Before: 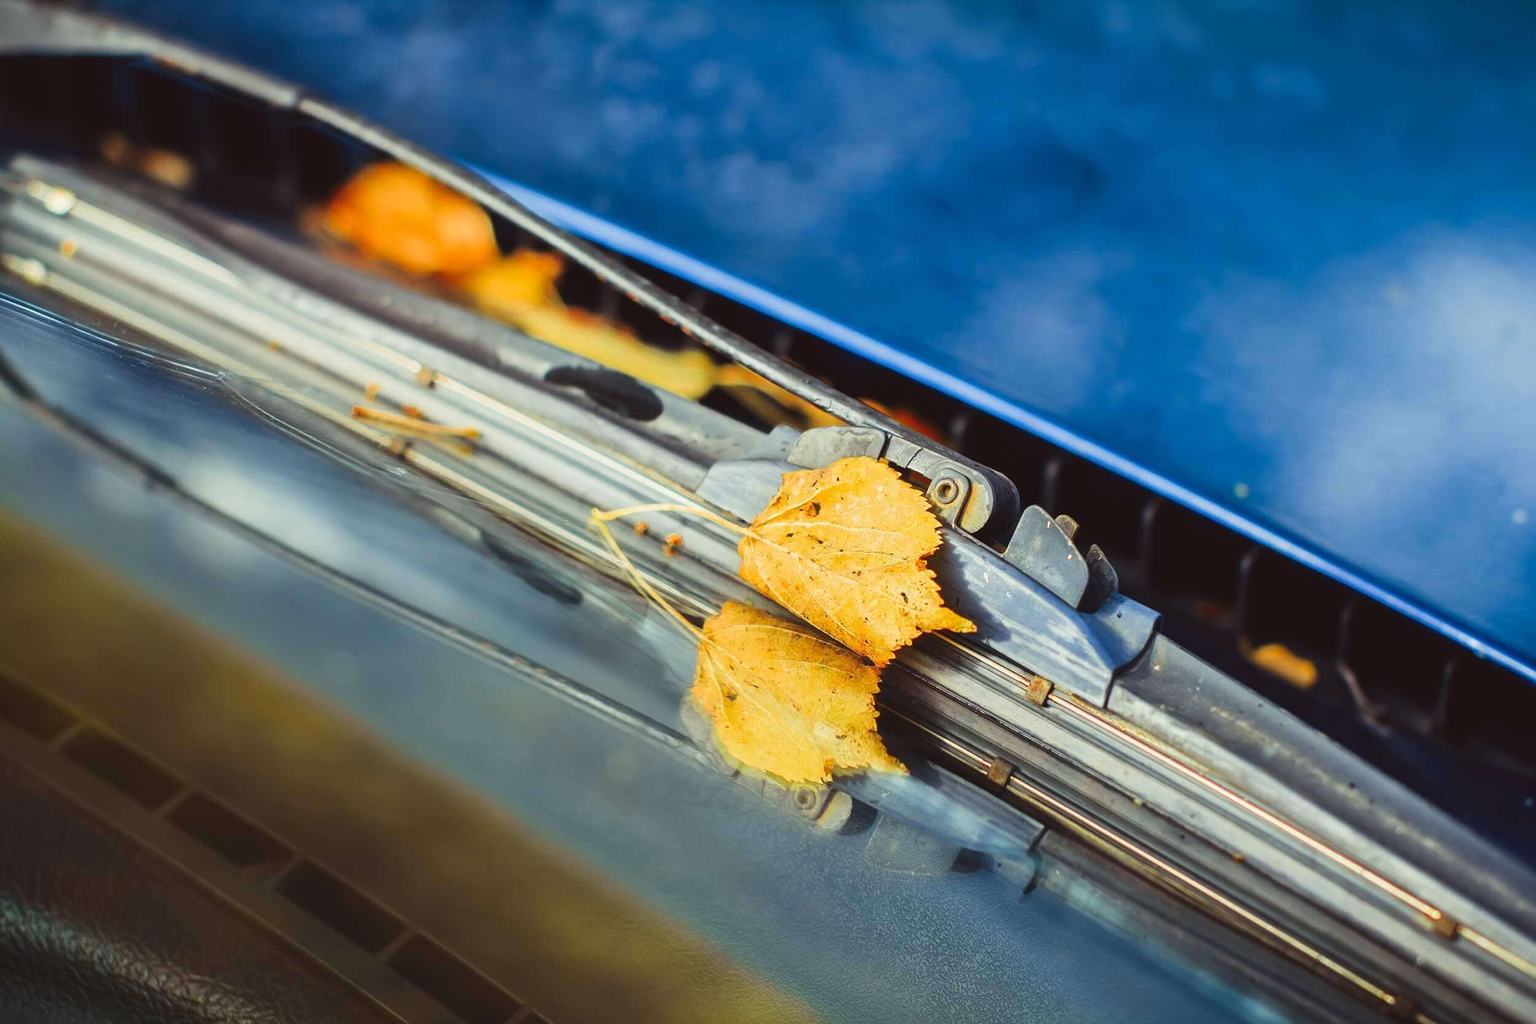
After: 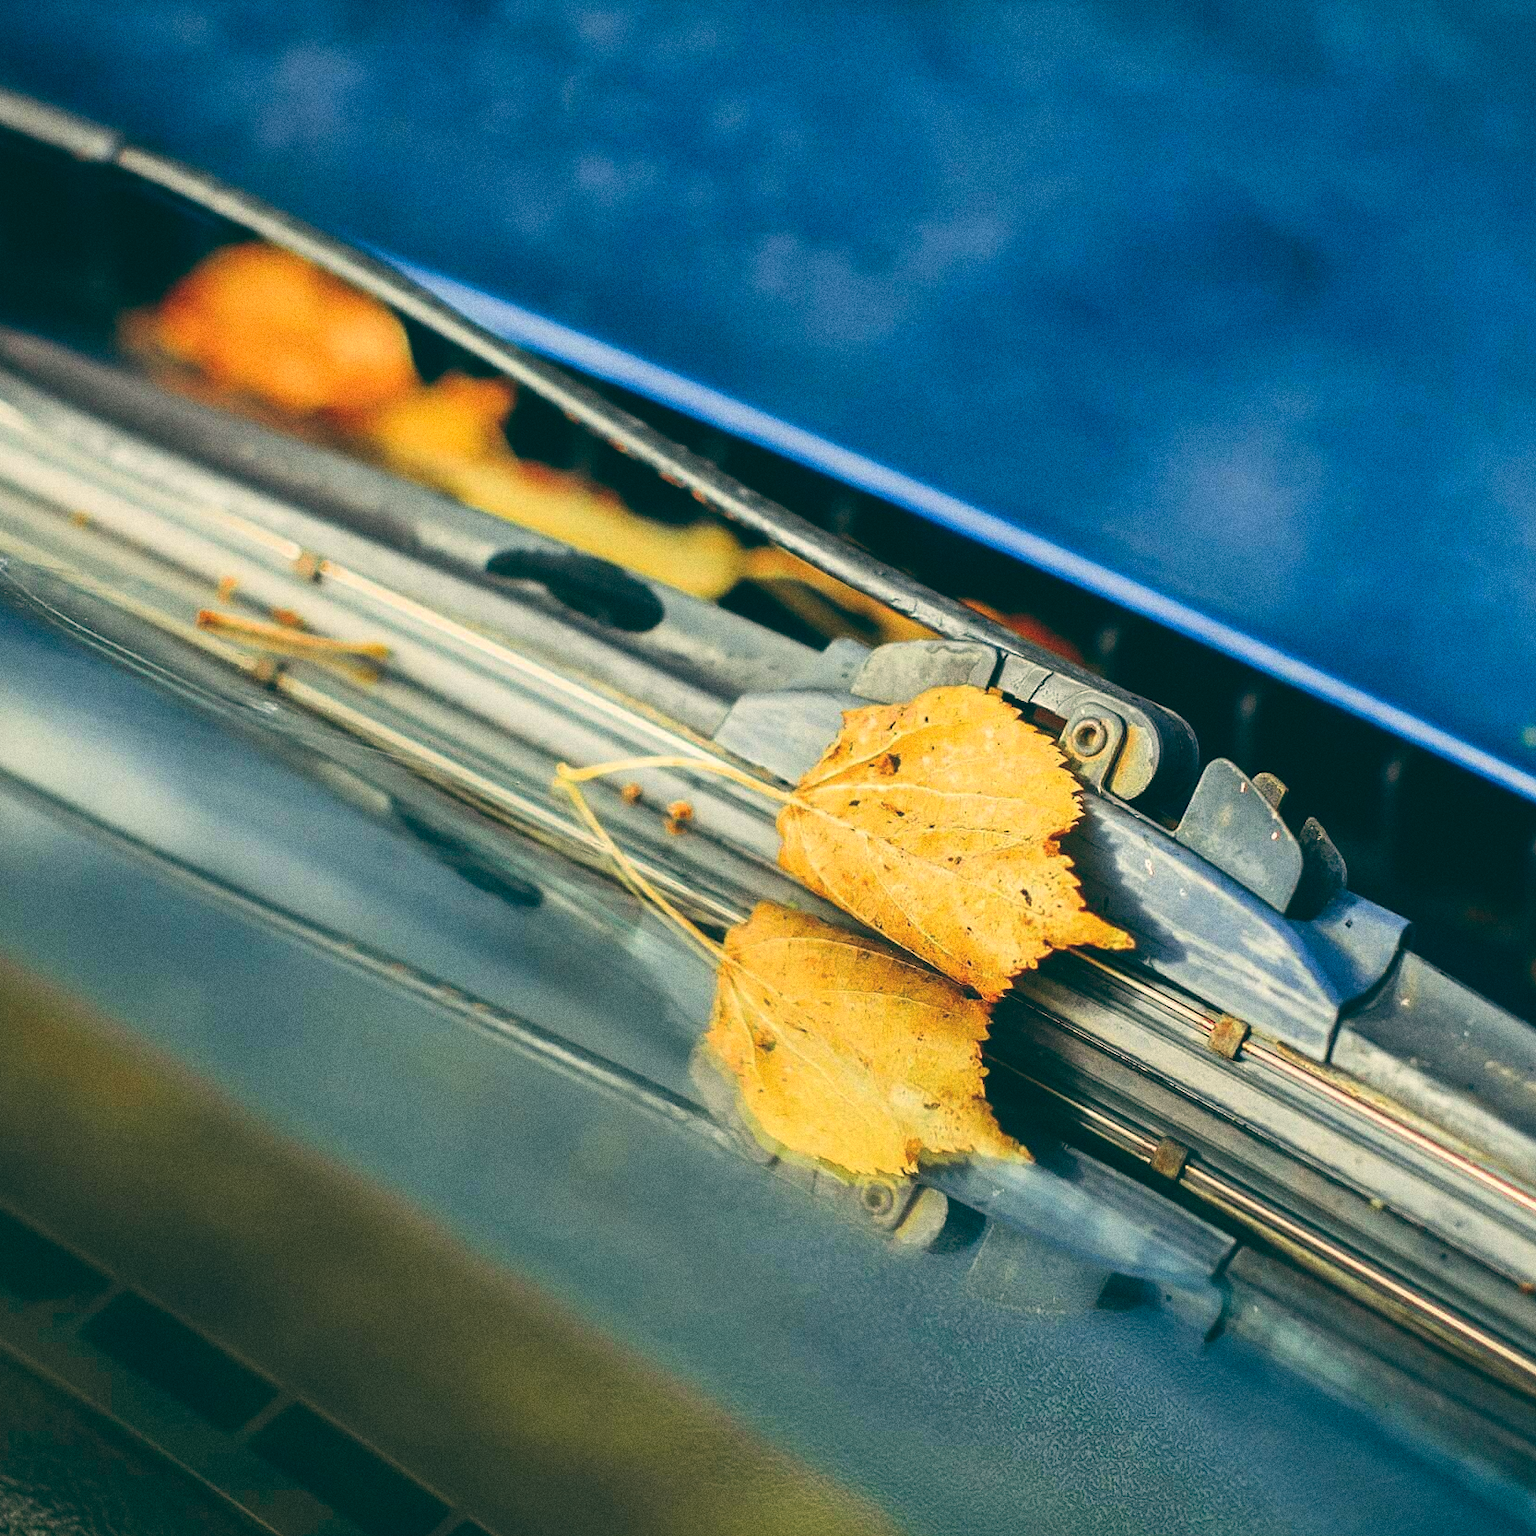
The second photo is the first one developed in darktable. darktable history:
crop and rotate: left 14.385%, right 18.948%
color balance: lift [1.005, 0.99, 1.007, 1.01], gamma [1, 0.979, 1.011, 1.021], gain [0.923, 1.098, 1.025, 0.902], input saturation 90.45%, contrast 7.73%, output saturation 105.91%
grain: coarseness 0.09 ISO, strength 40%
